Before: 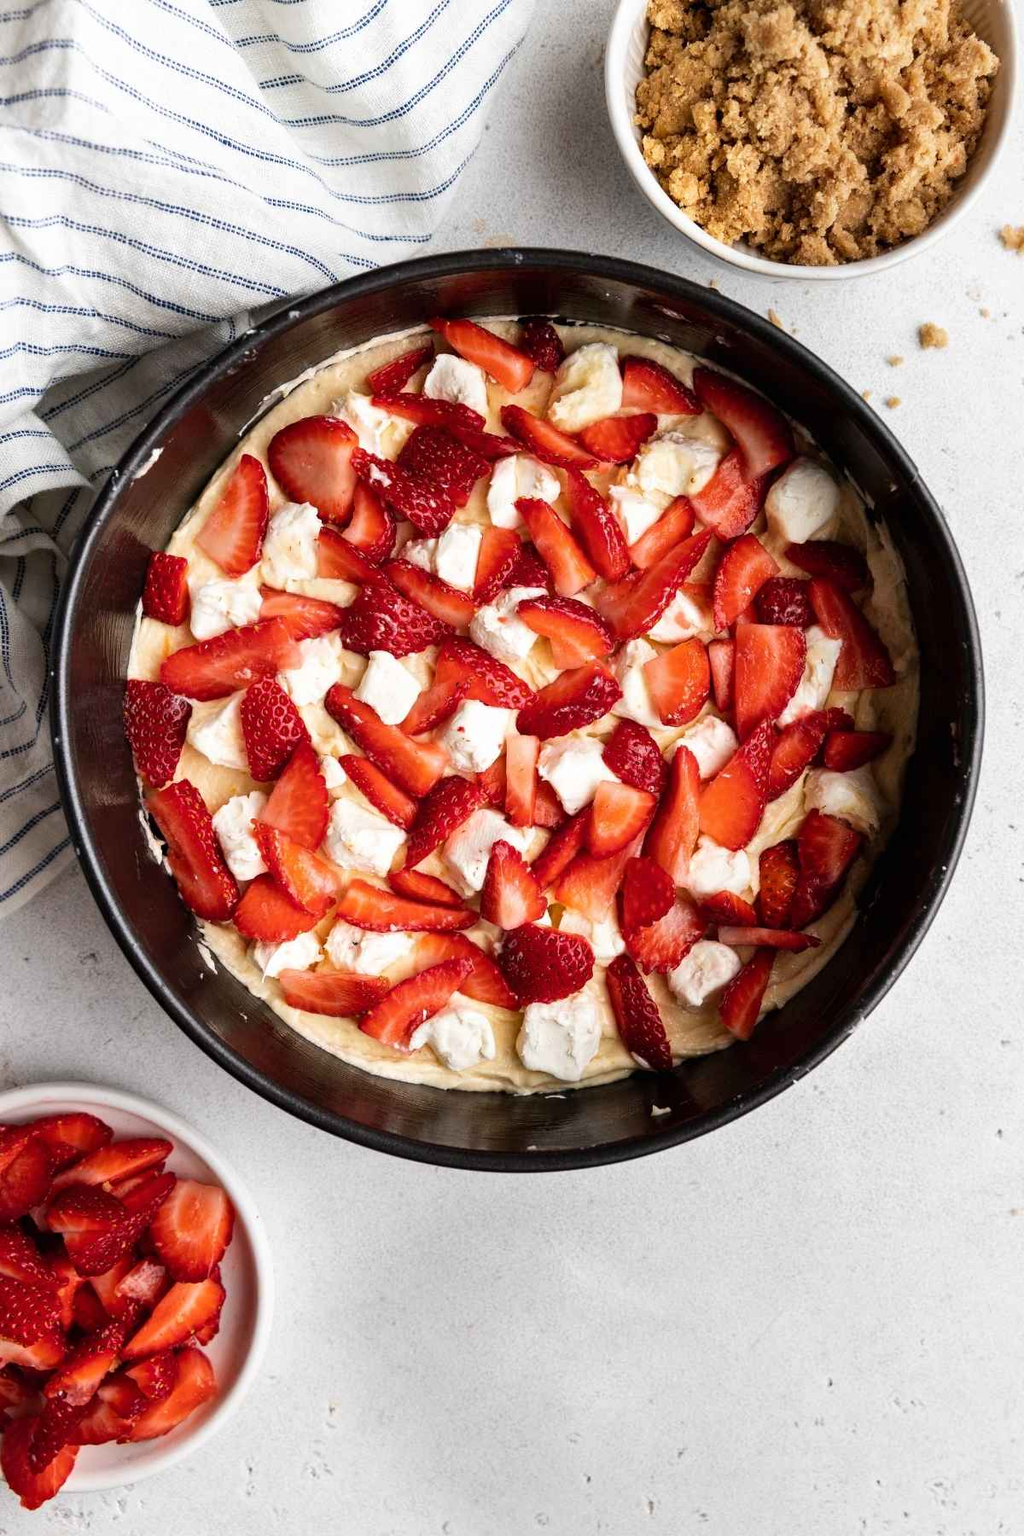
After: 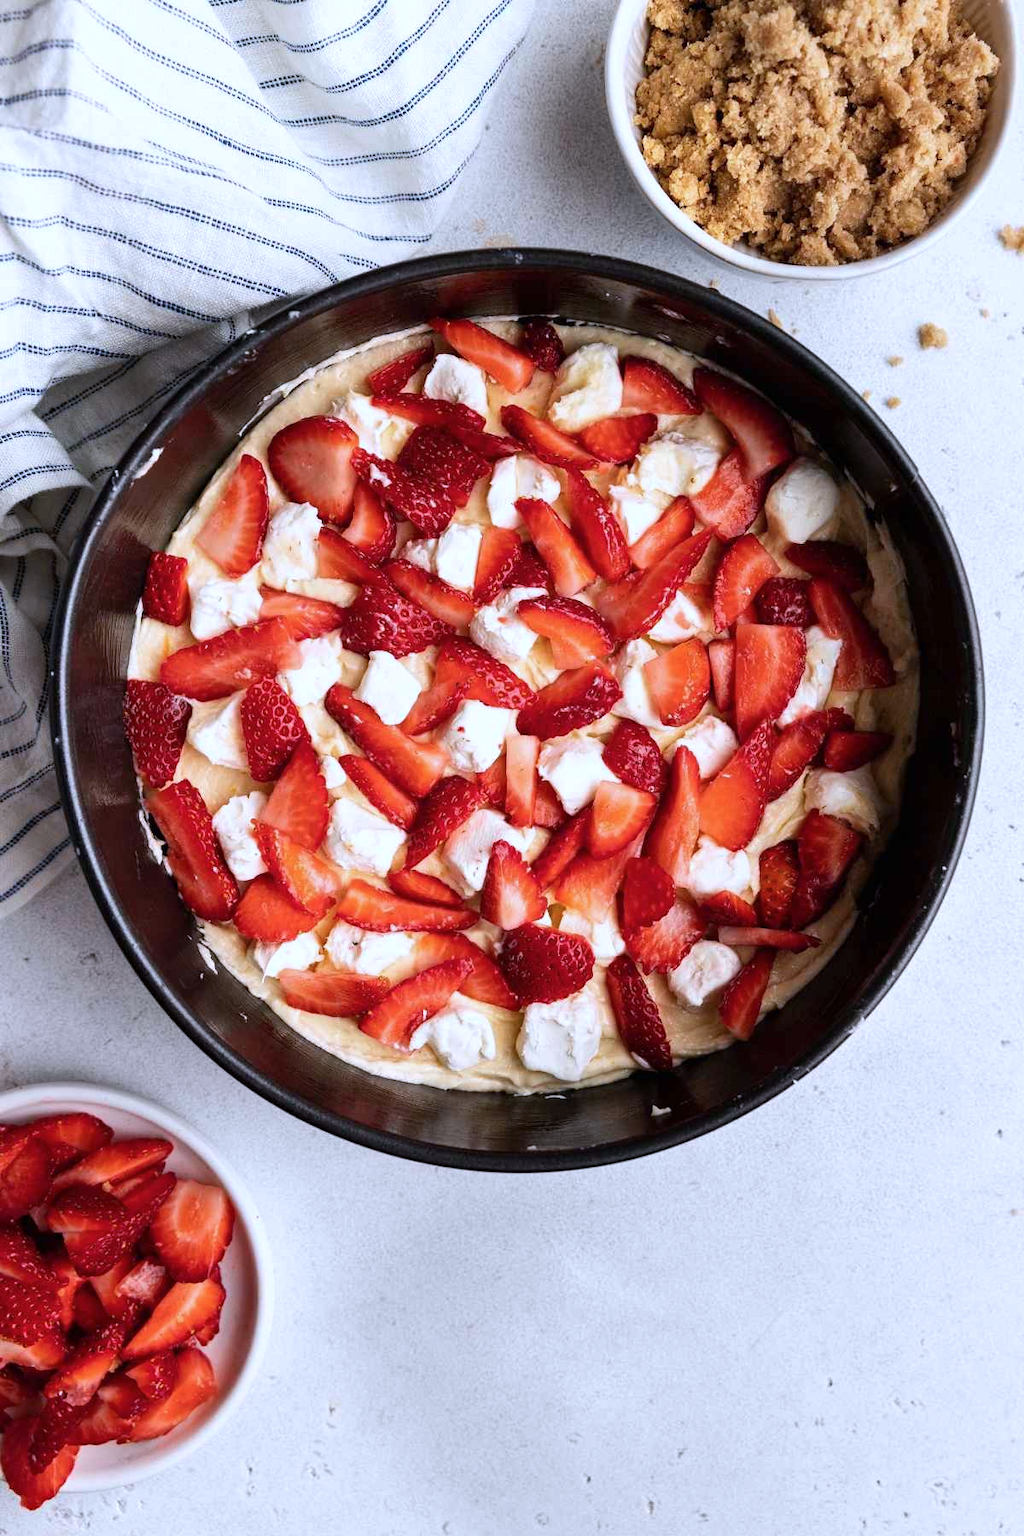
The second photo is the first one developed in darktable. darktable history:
color calibration: illuminant as shot in camera, x 0.37, y 0.382, temperature 4318.94 K, saturation algorithm version 1 (2020)
